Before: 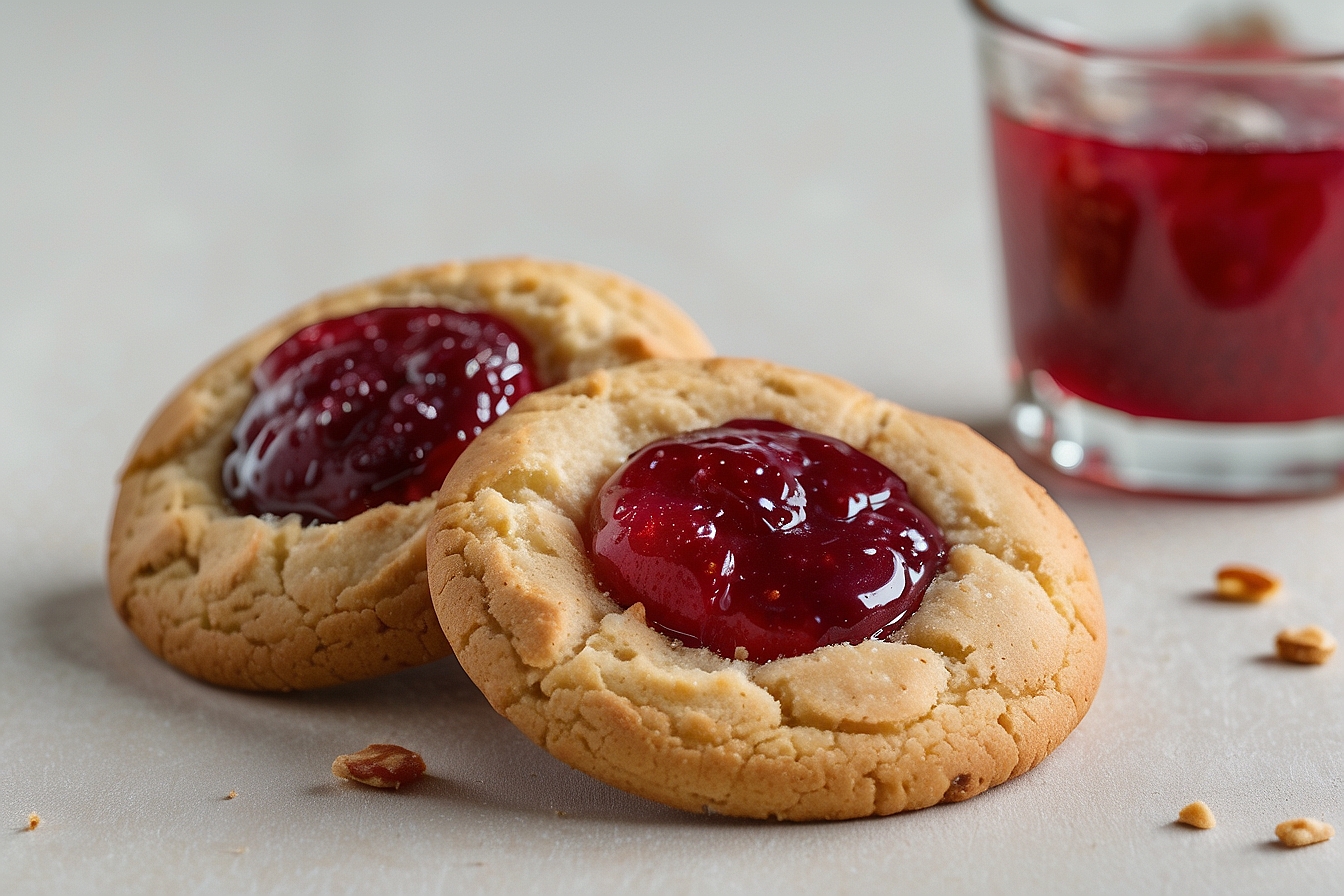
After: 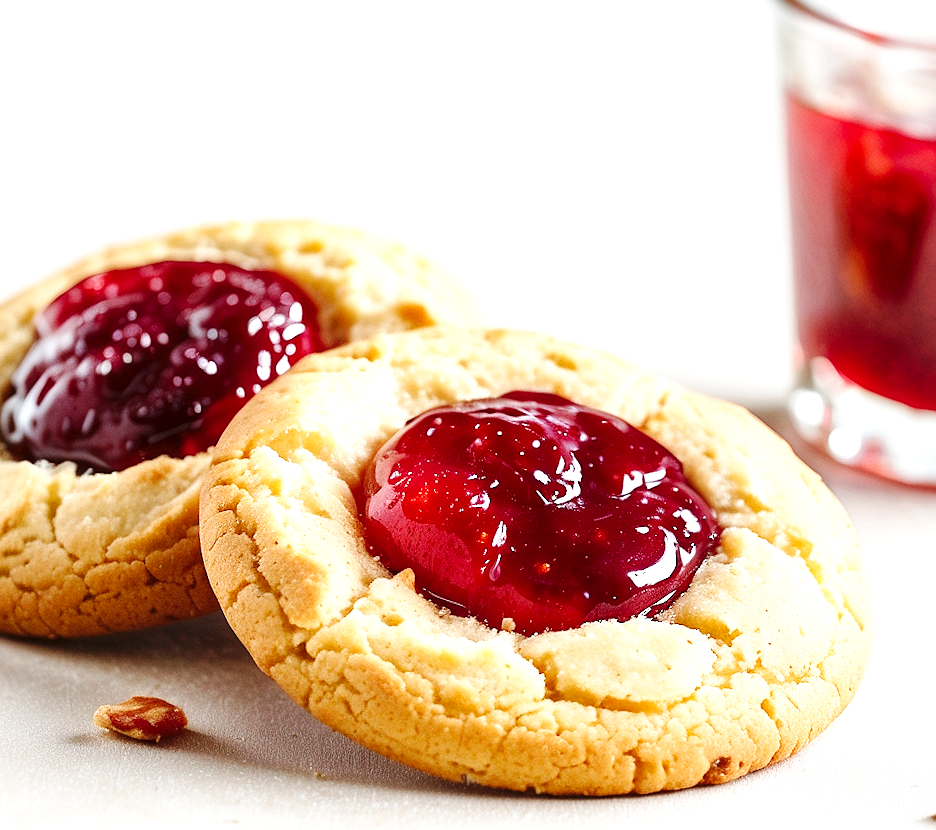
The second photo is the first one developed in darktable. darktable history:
contrast brightness saturation: saturation -0.048
crop and rotate: angle -3.02°, left 13.944%, top 0.02%, right 10.952%, bottom 0.09%
exposure: black level correction 0, exposure 1.027 EV, compensate exposure bias true, compensate highlight preservation false
base curve: curves: ch0 [(0, 0) (0.036, 0.025) (0.121, 0.166) (0.206, 0.329) (0.605, 0.79) (1, 1)], preserve colors none
local contrast: highlights 105%, shadows 100%, detail 119%, midtone range 0.2
